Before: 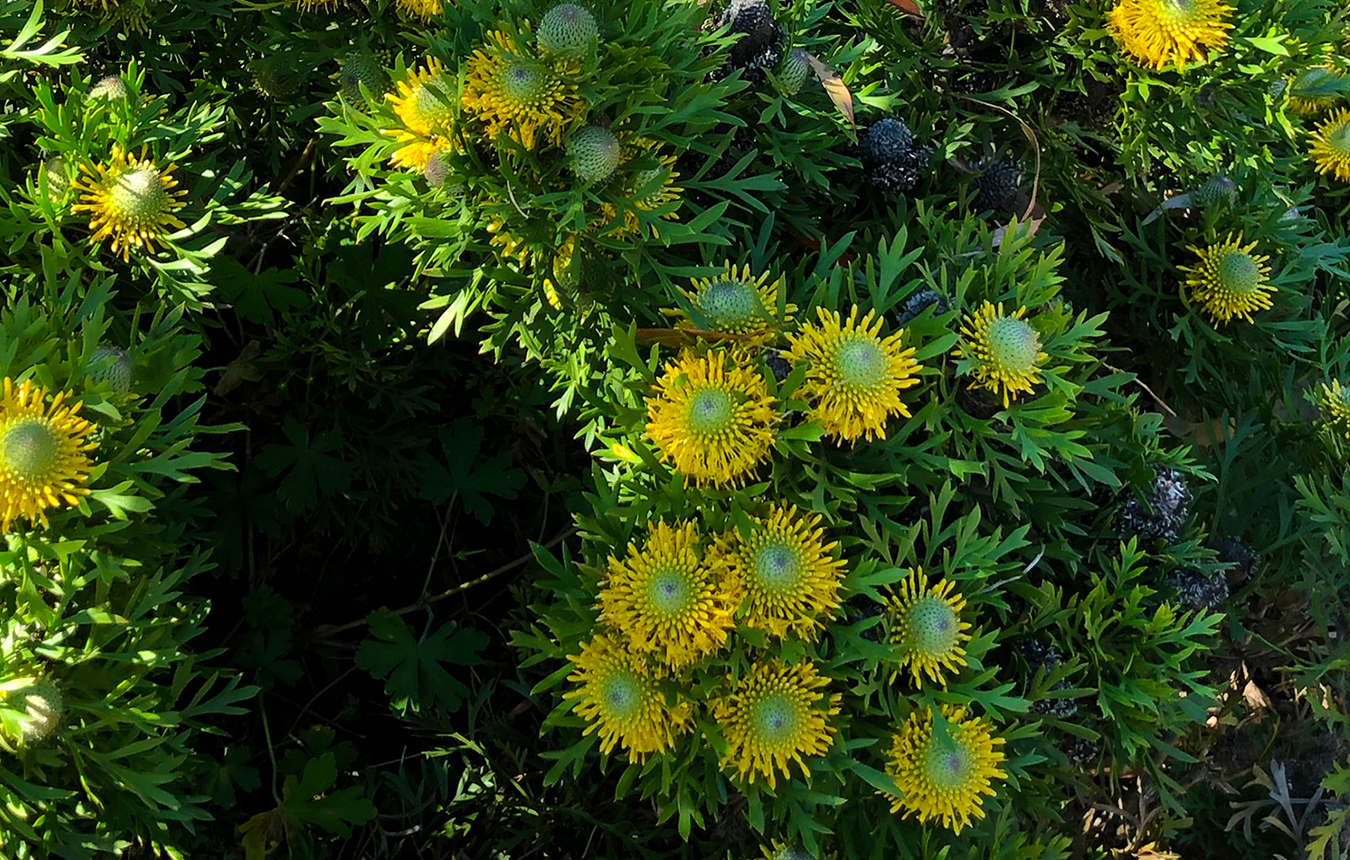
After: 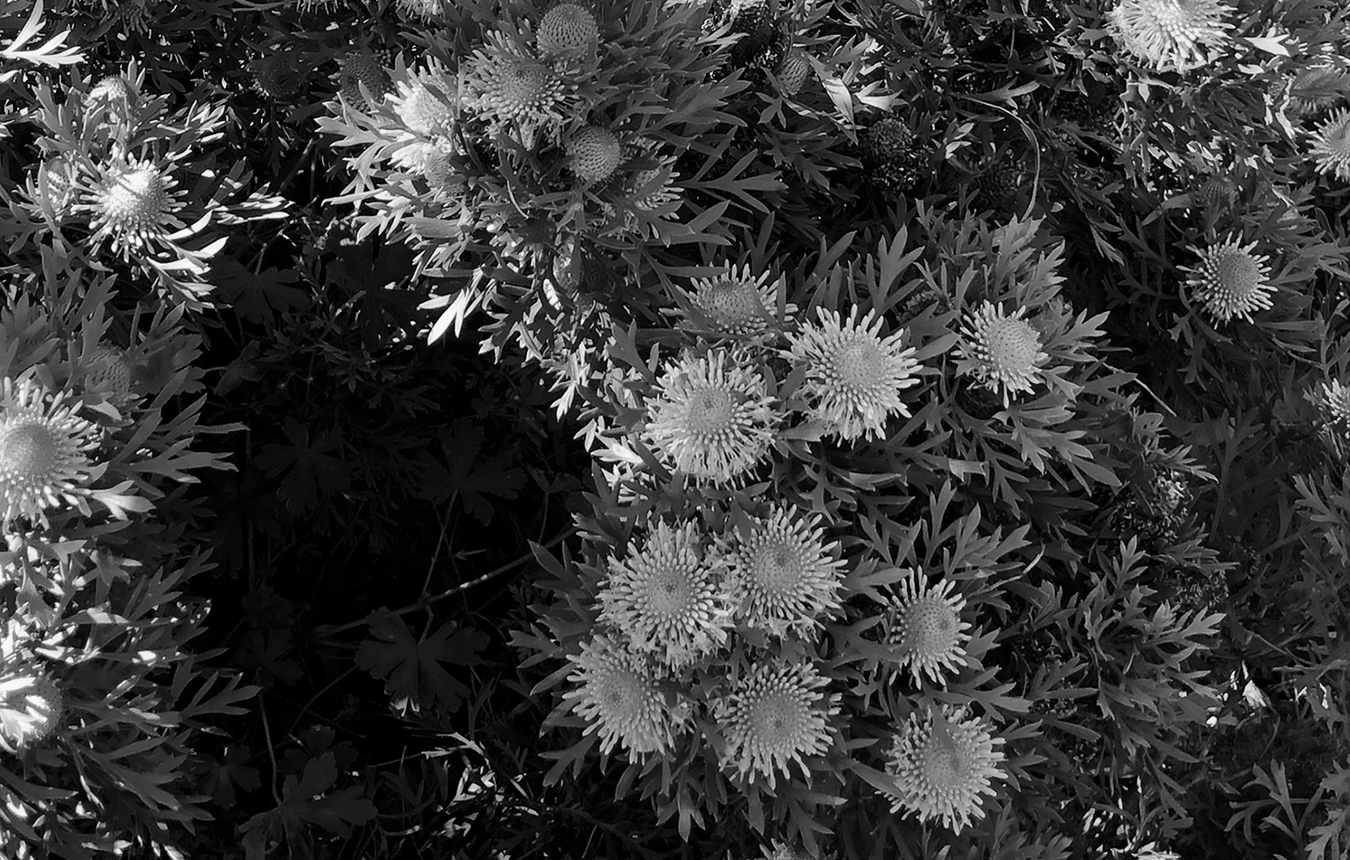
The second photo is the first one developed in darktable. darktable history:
monochrome: on, module defaults
color balance rgb: perceptual saturation grading › global saturation 20%, perceptual saturation grading › highlights -25%, perceptual saturation grading › shadows 50%
